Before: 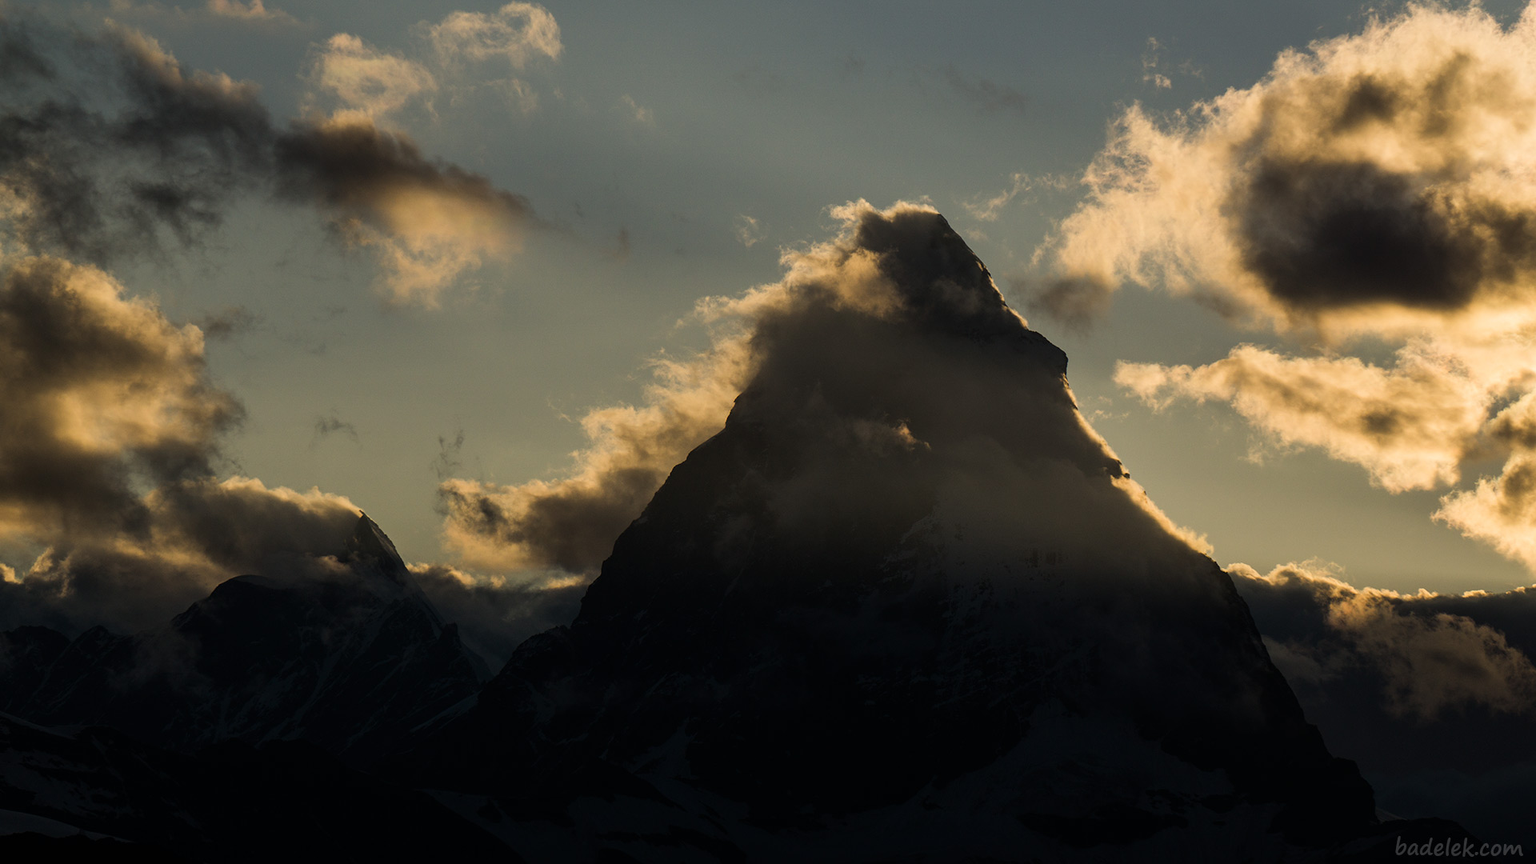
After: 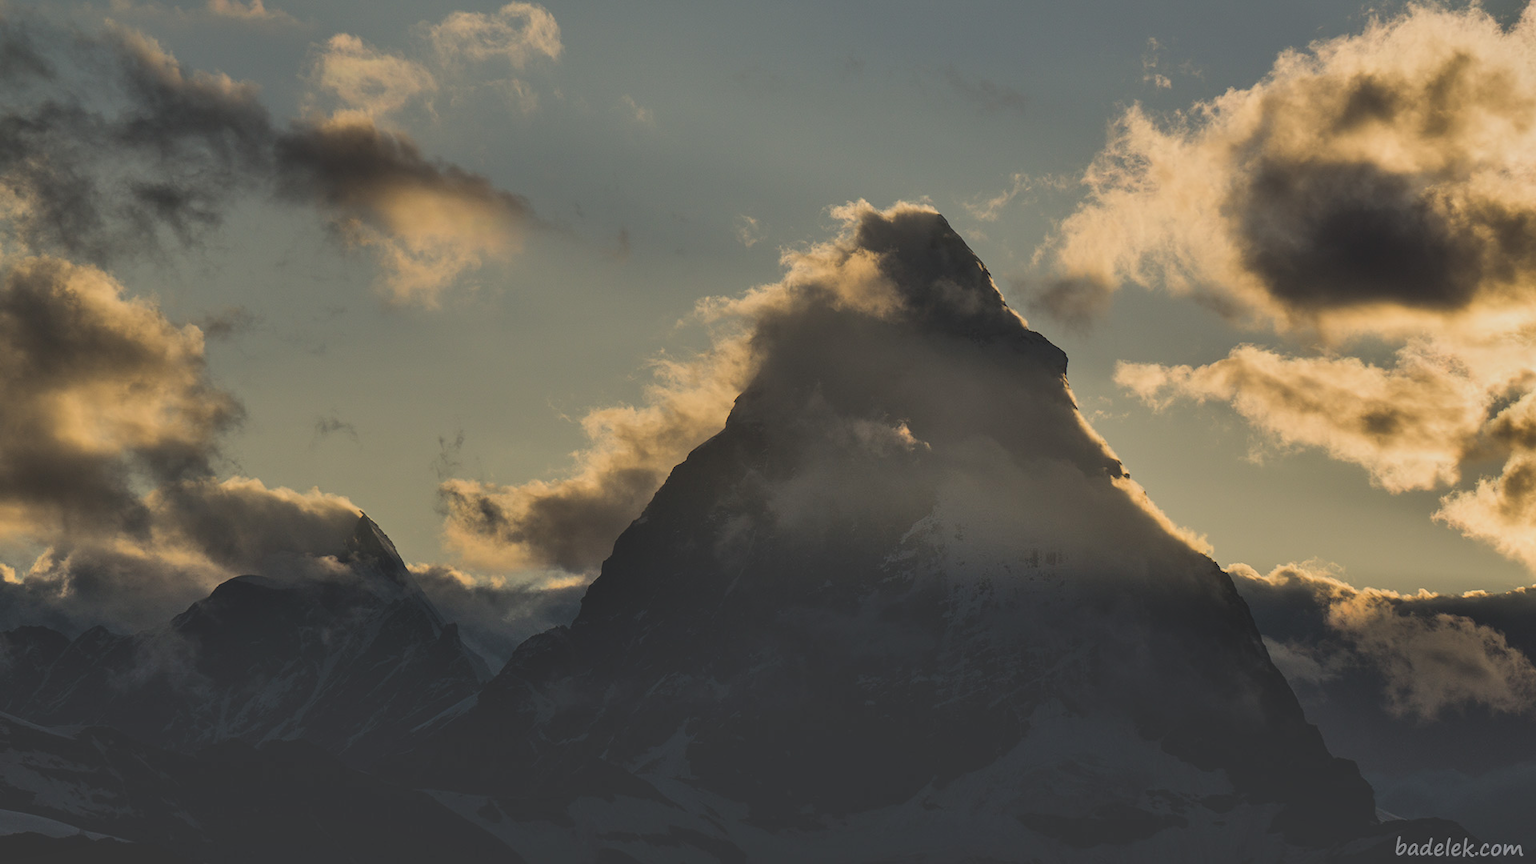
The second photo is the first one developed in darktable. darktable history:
shadows and highlights: shadows 59.81, highlights -60.44, soften with gaussian
contrast brightness saturation: contrast -0.17, brightness 0.055, saturation -0.117
